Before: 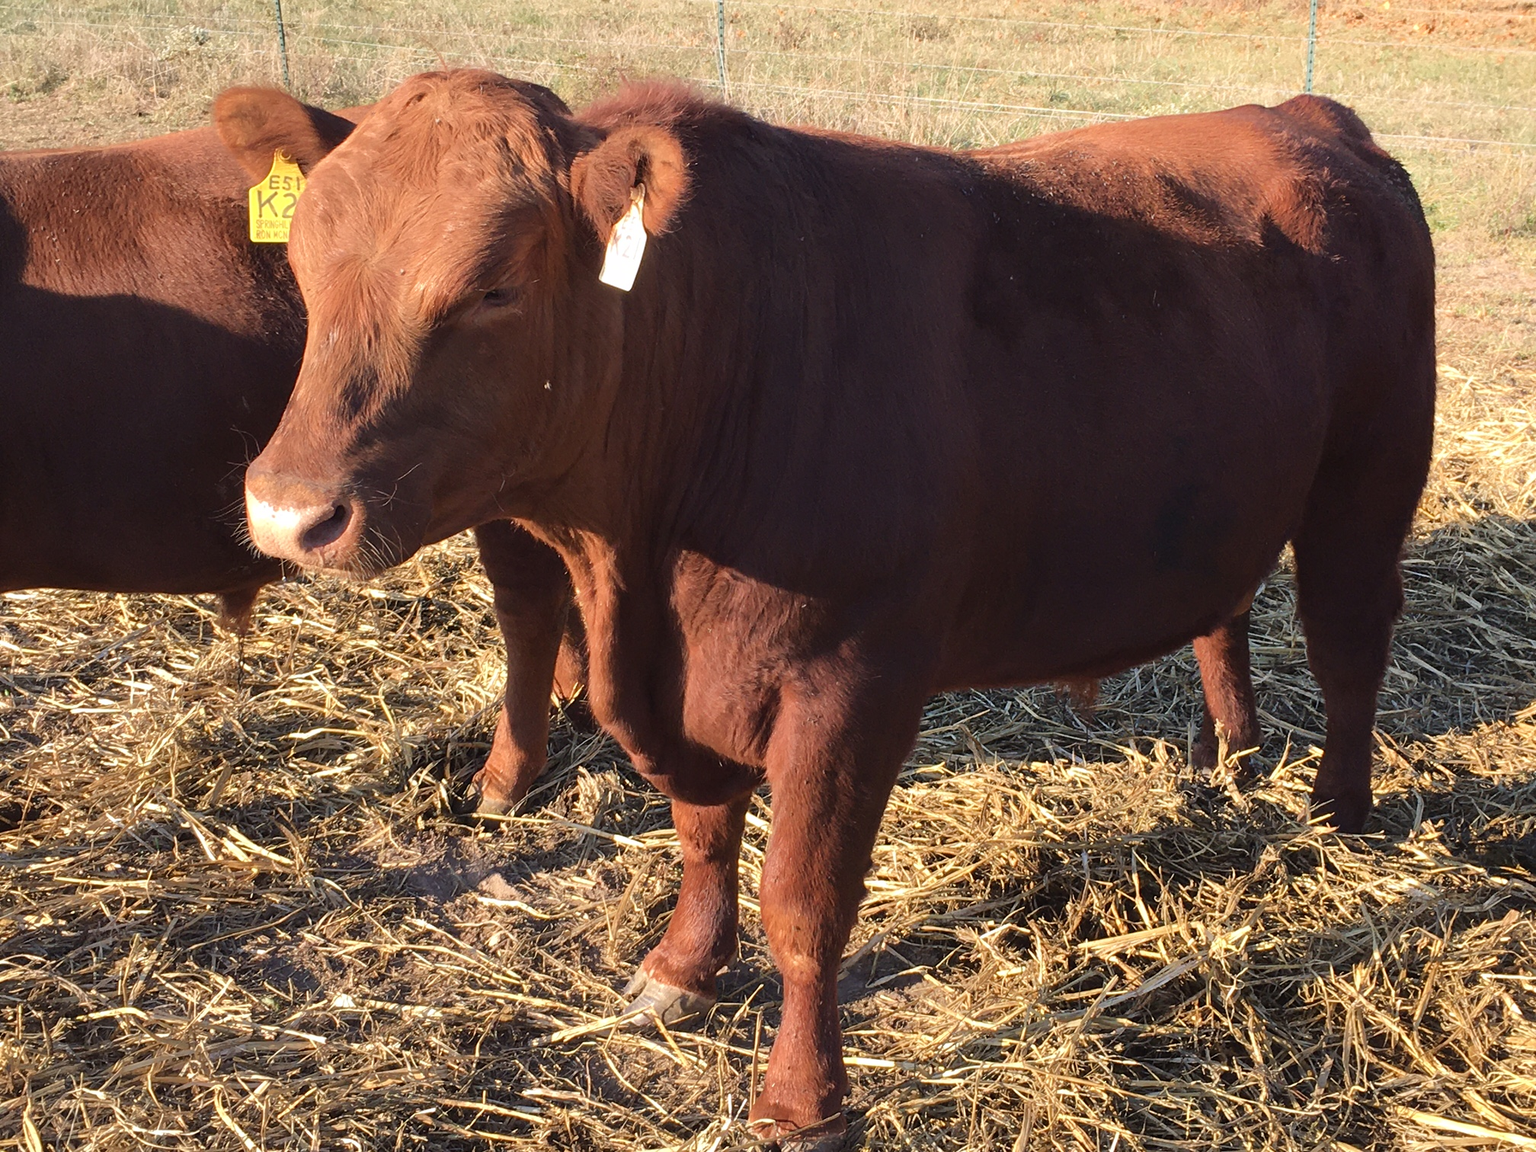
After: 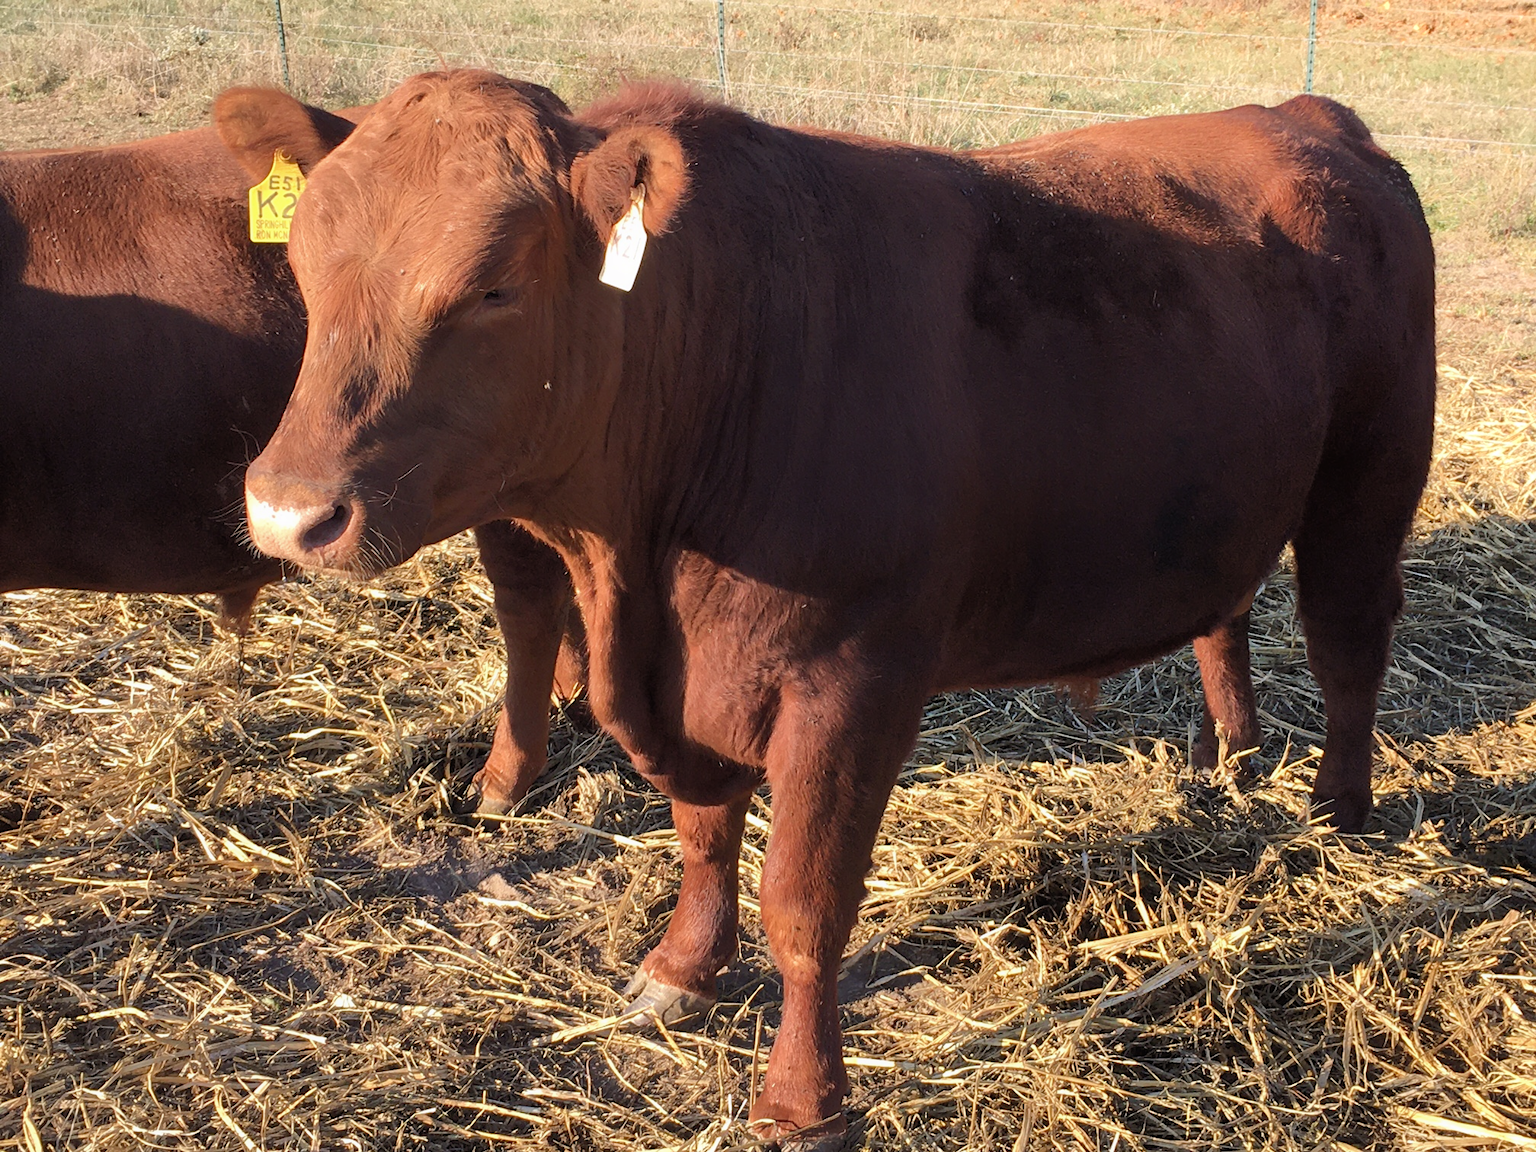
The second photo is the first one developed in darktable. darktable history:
tone equalizer: -8 EV -1.81 EV, -7 EV -1.2 EV, -6 EV -1.58 EV
